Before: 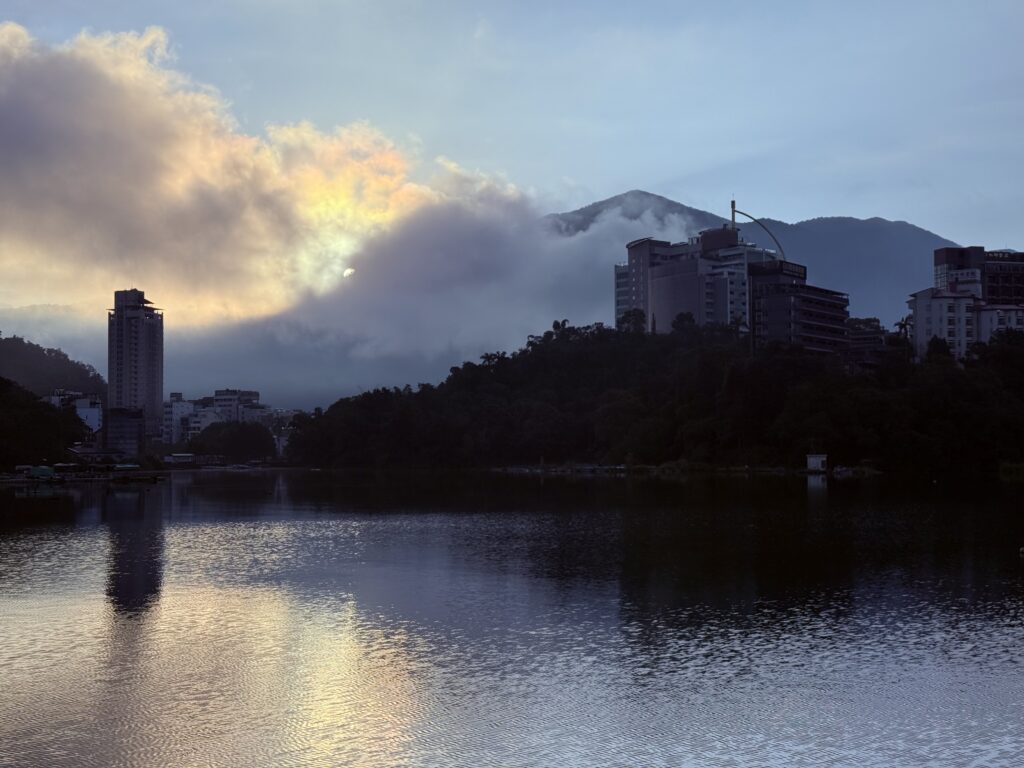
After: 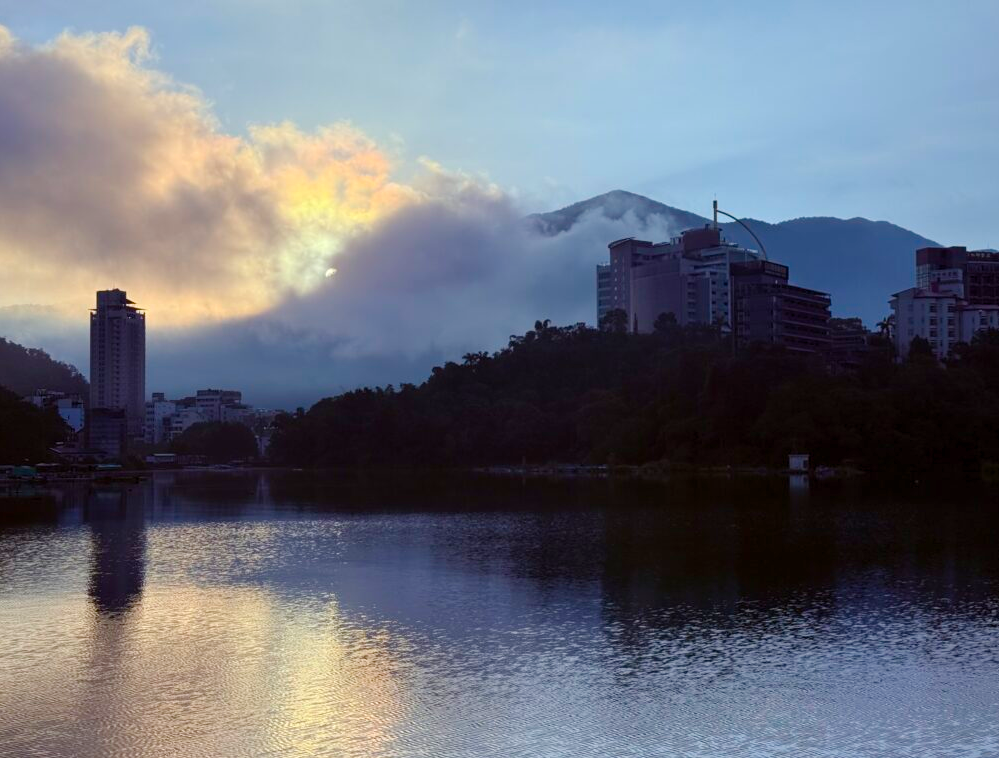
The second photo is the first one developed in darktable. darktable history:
color balance rgb: perceptual saturation grading › global saturation 35%, perceptual saturation grading › highlights -30%, perceptual saturation grading › shadows 35%, perceptual brilliance grading › global brilliance 3%, perceptual brilliance grading › highlights -3%, perceptual brilliance grading › shadows 3%
crop and rotate: left 1.774%, right 0.633%, bottom 1.28%
